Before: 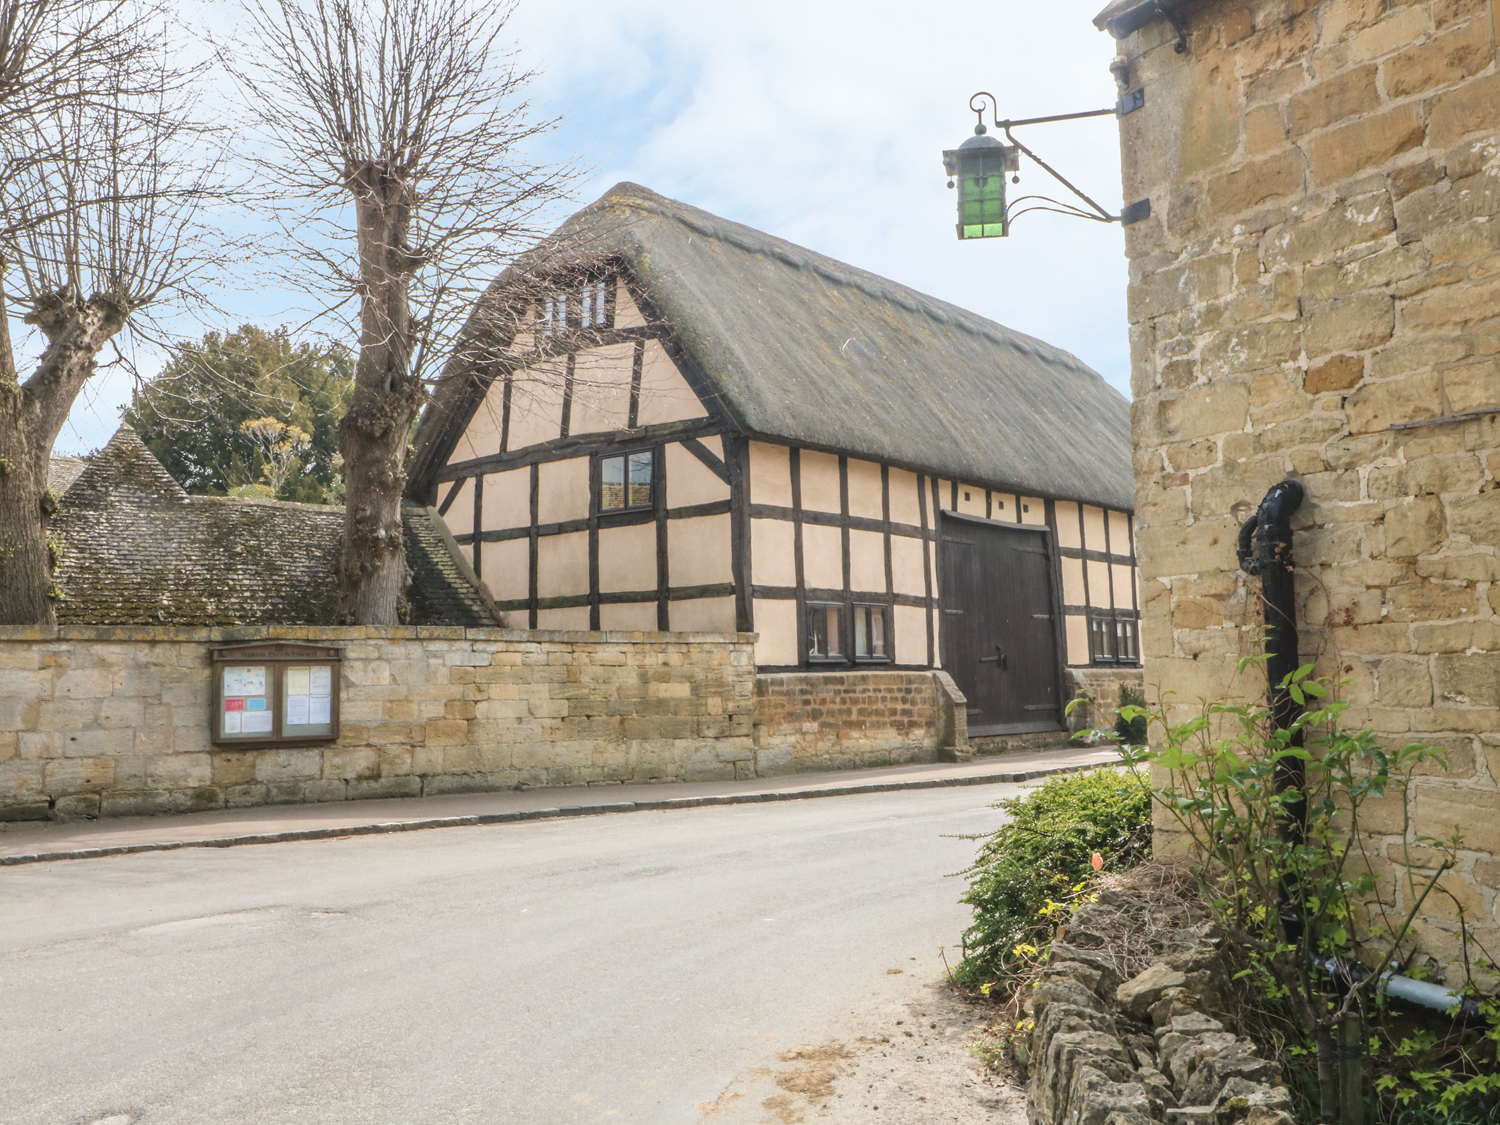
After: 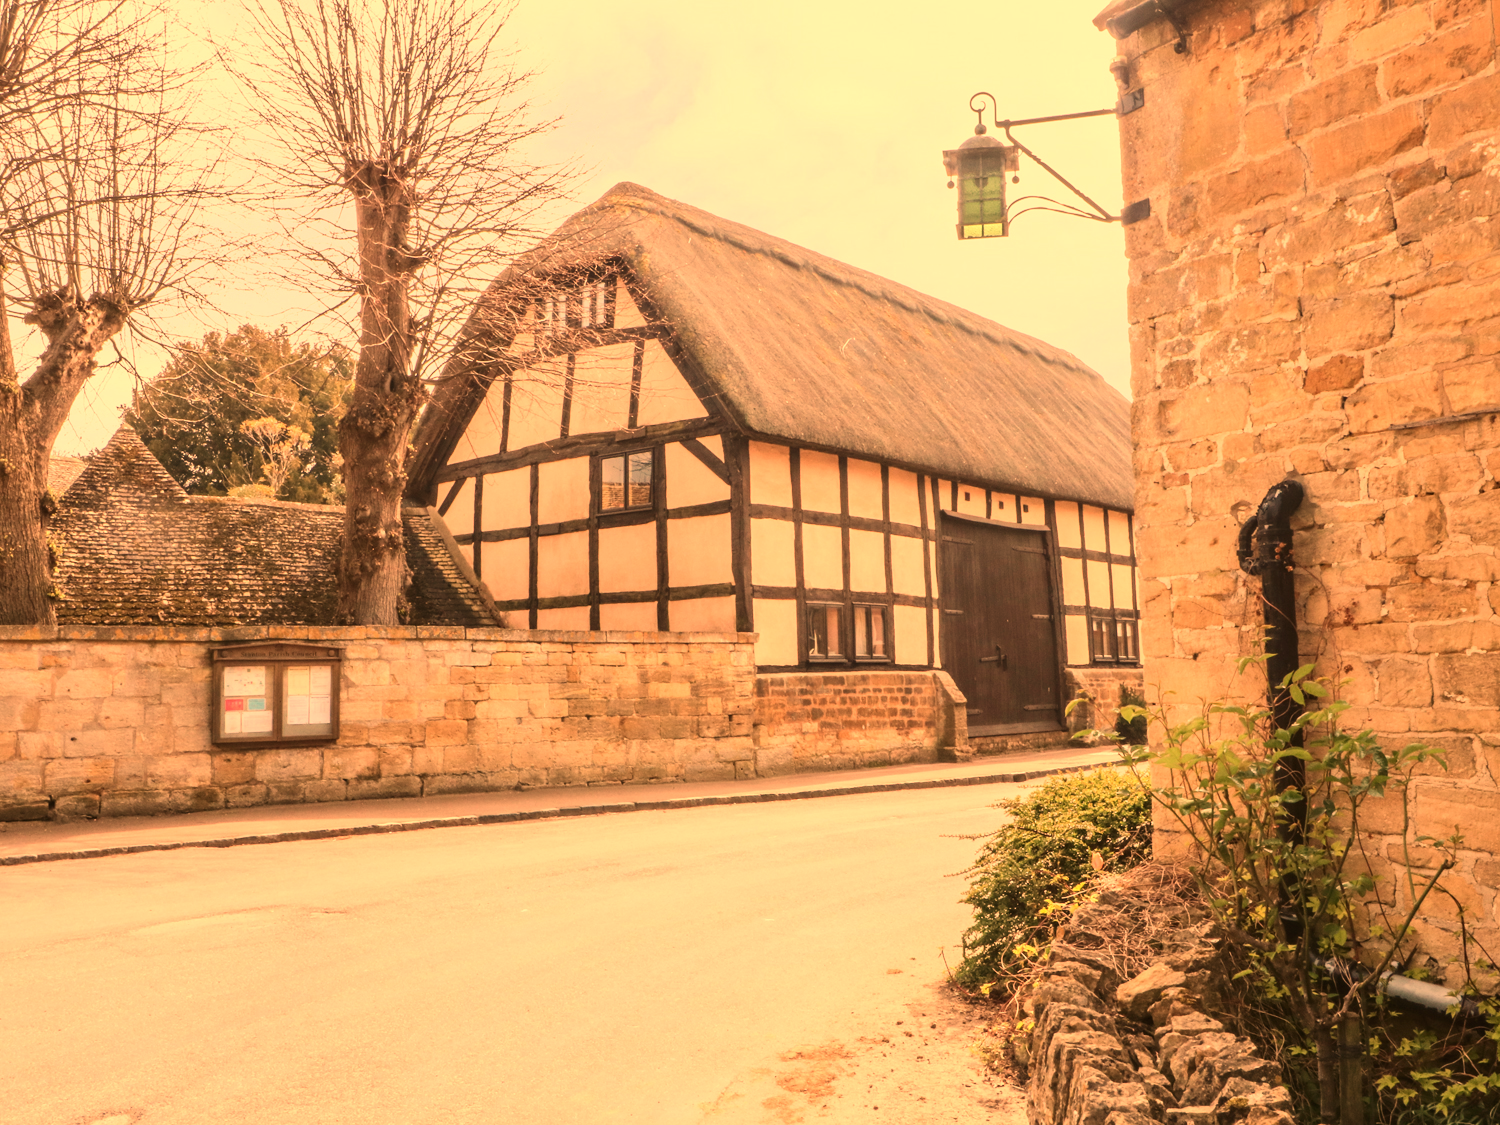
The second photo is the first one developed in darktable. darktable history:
white balance: red 1.467, blue 0.684
contrast brightness saturation: contrast 0.14
